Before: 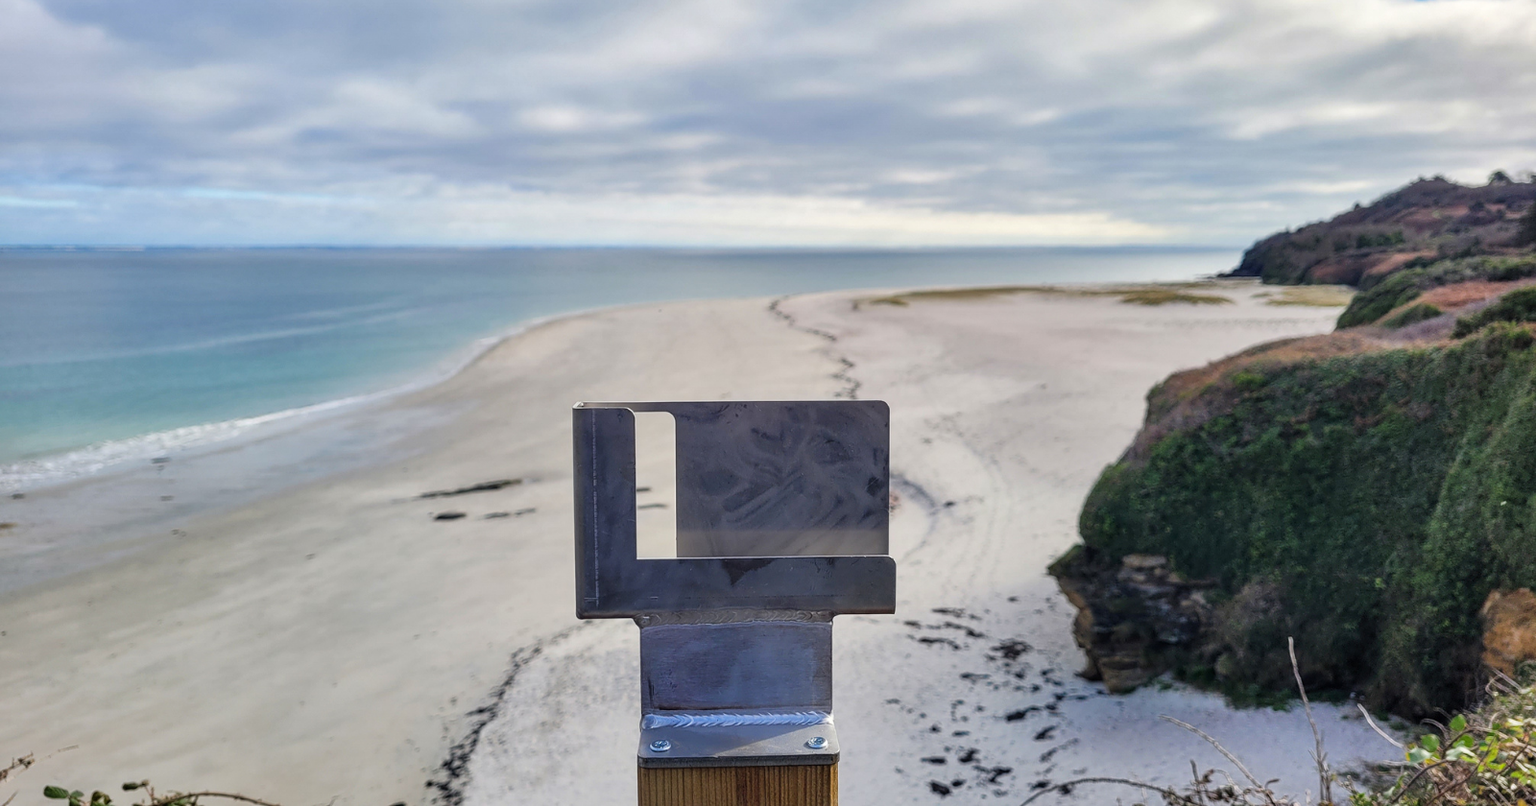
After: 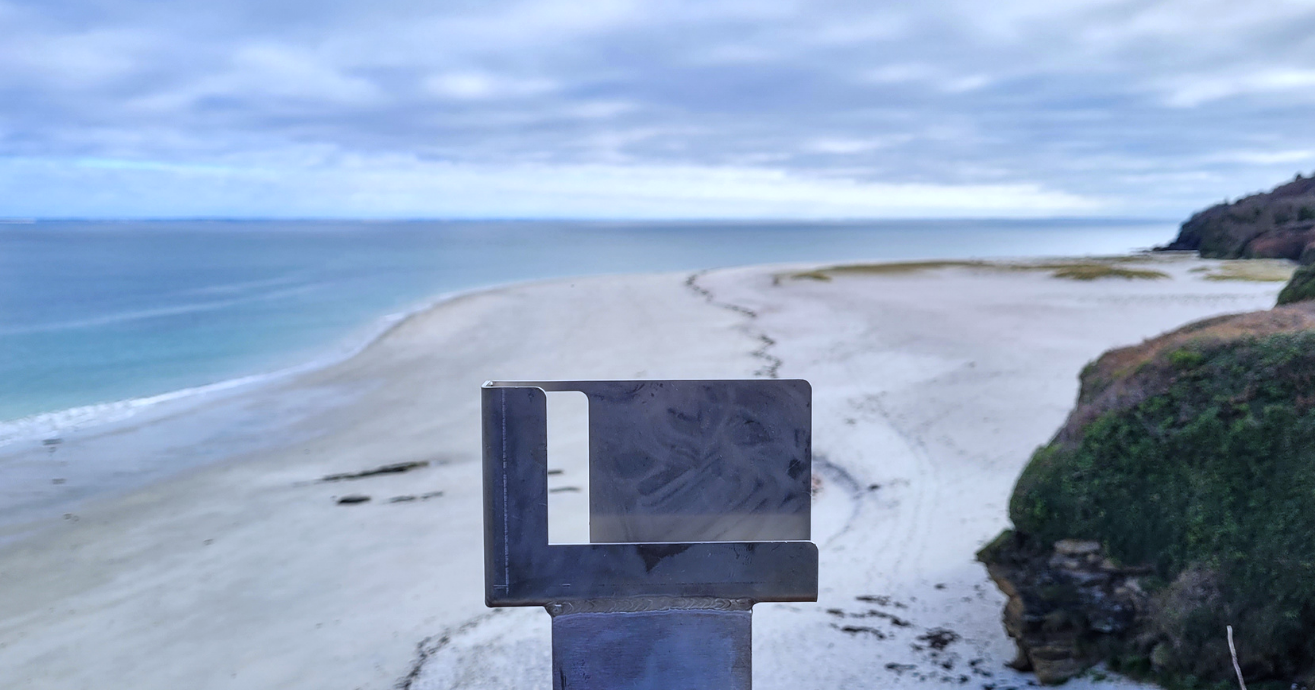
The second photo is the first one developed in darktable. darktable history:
crop and rotate: left 7.196%, top 4.574%, right 10.605%, bottom 13.178%
levels: levels [0, 0.48, 0.961]
white balance: red 0.926, green 1.003, blue 1.133
